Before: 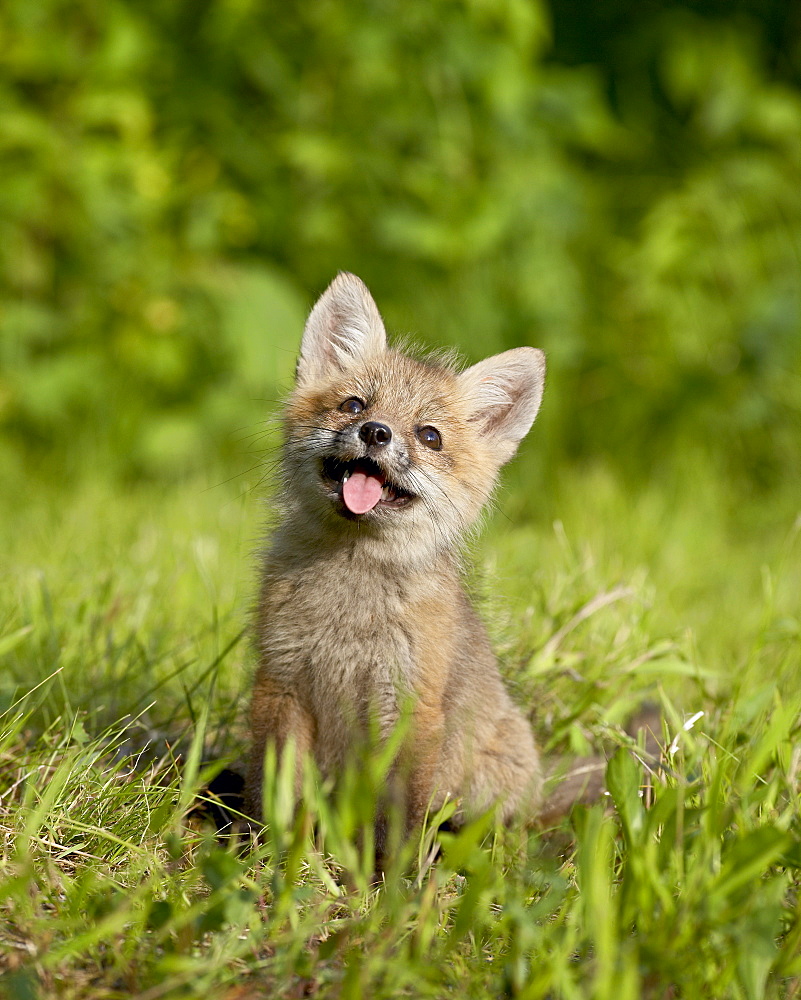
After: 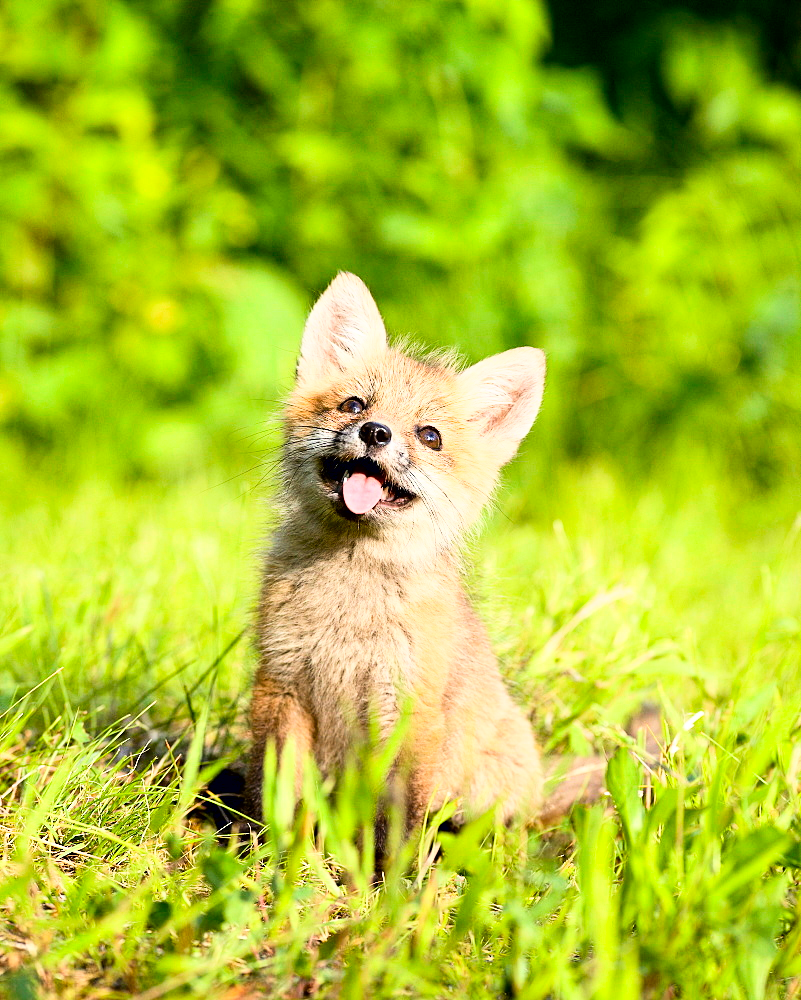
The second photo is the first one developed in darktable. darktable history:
base curve: curves: ch0 [(0, 0) (0.007, 0.004) (0.027, 0.03) (0.046, 0.07) (0.207, 0.54) (0.442, 0.872) (0.673, 0.972) (1, 1)]
